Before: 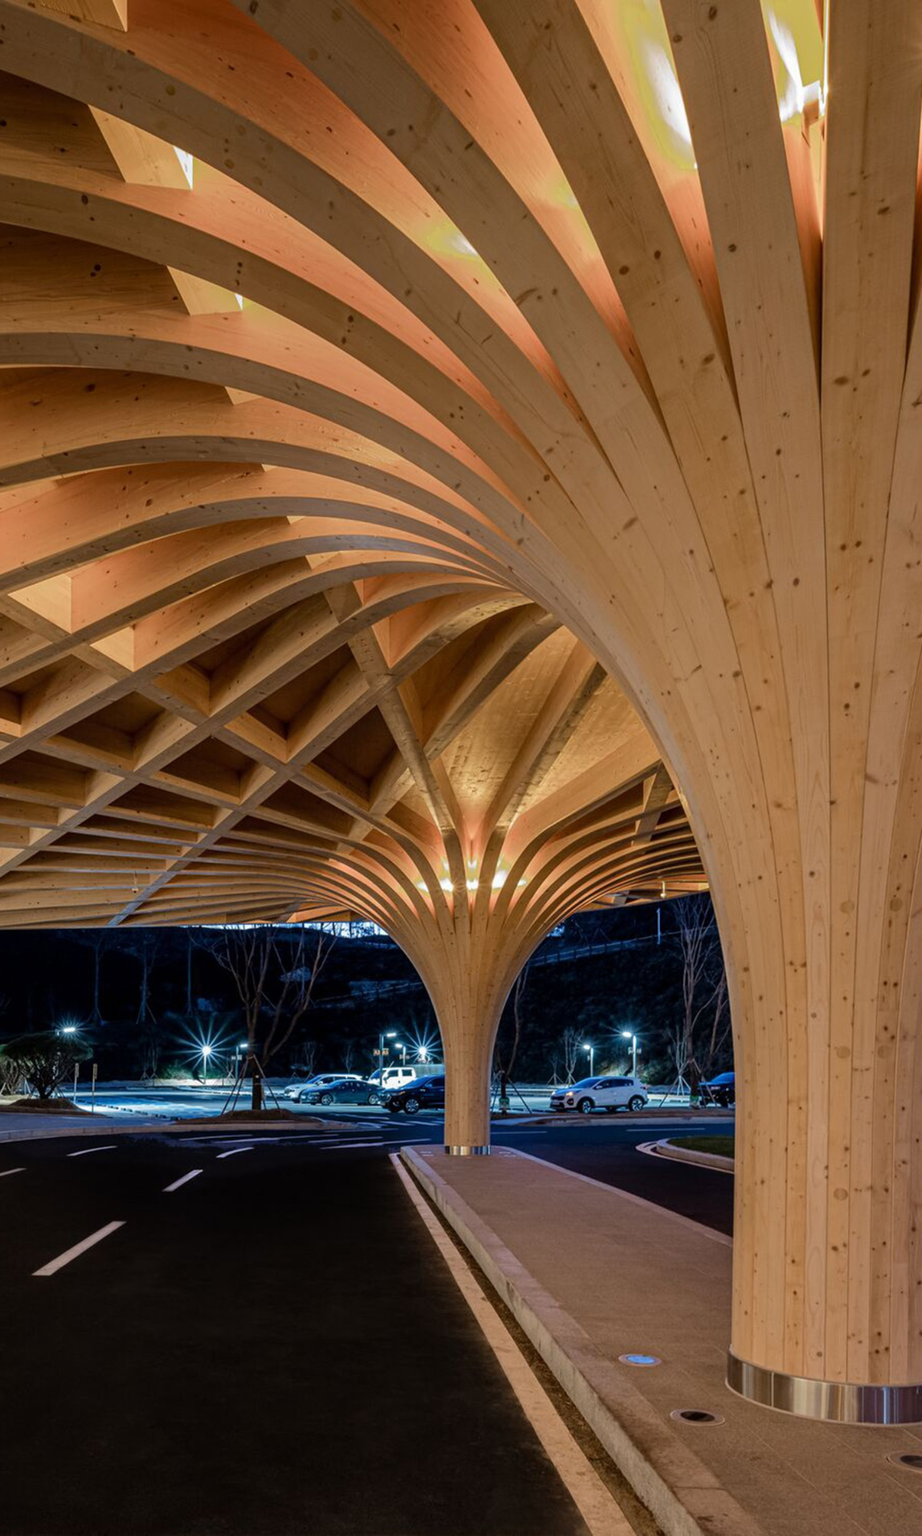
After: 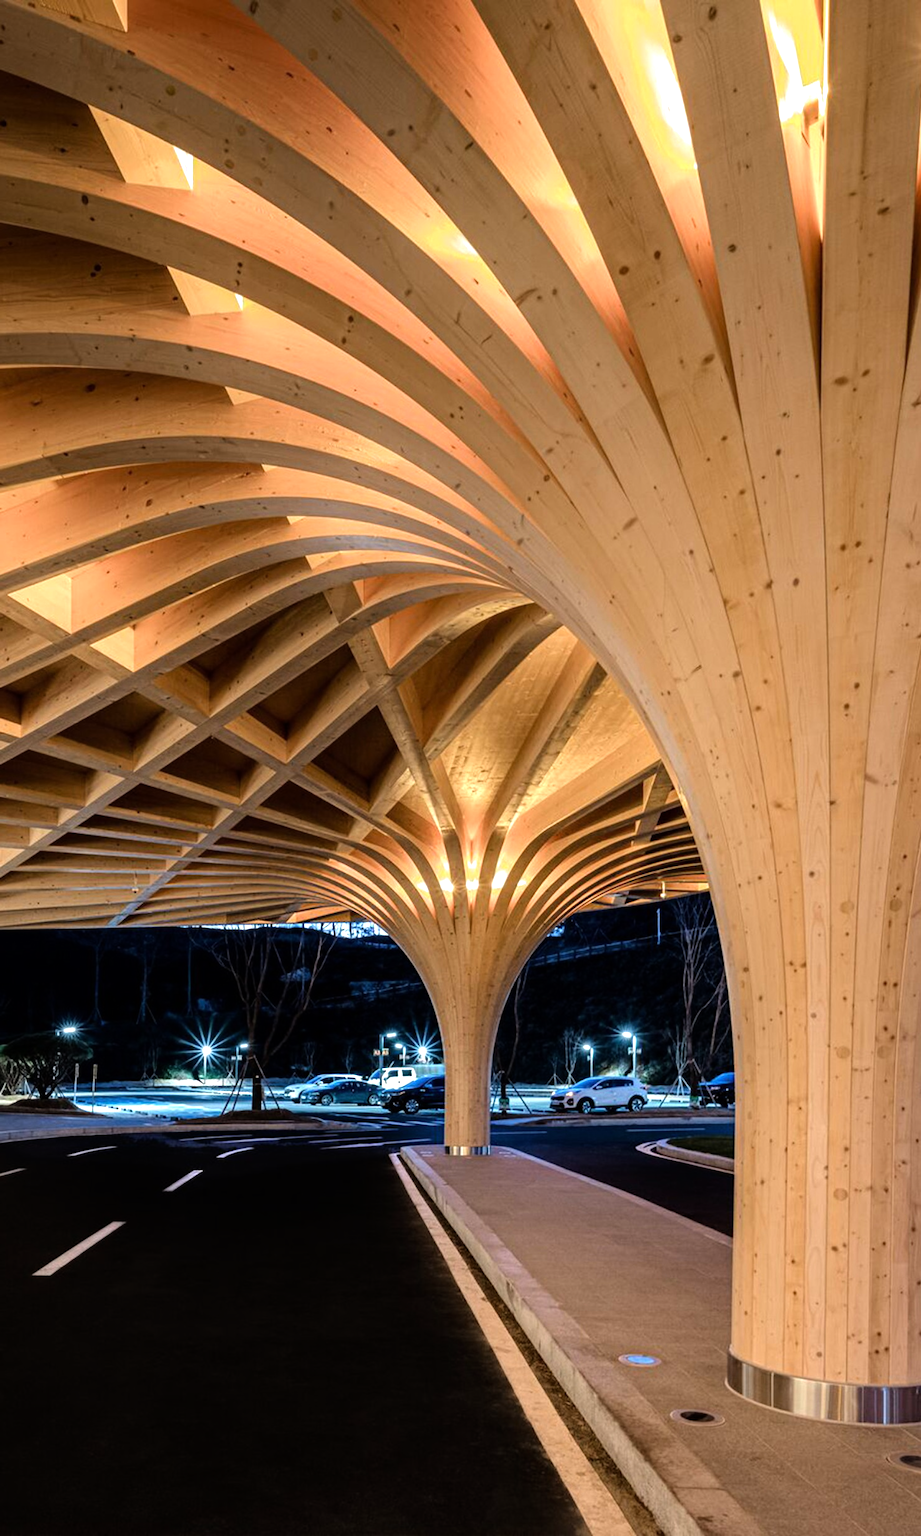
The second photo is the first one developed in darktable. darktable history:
tone equalizer: -8 EV -1.11 EV, -7 EV -1.04 EV, -6 EV -0.875 EV, -5 EV -0.597 EV, -3 EV 0.596 EV, -2 EV 0.844 EV, -1 EV 0.992 EV, +0 EV 1.07 EV, mask exposure compensation -0.511 EV
